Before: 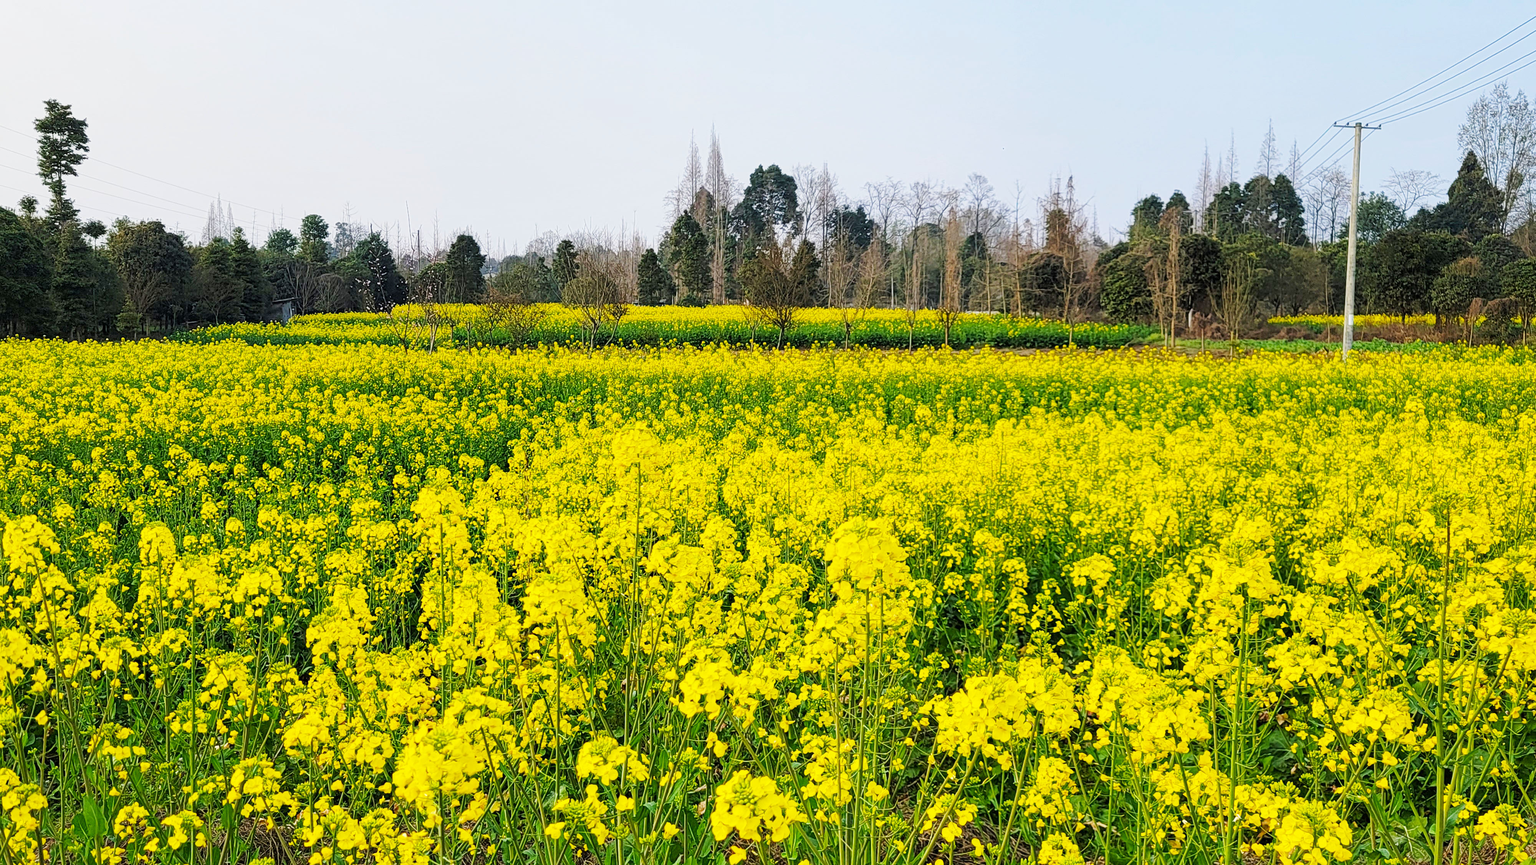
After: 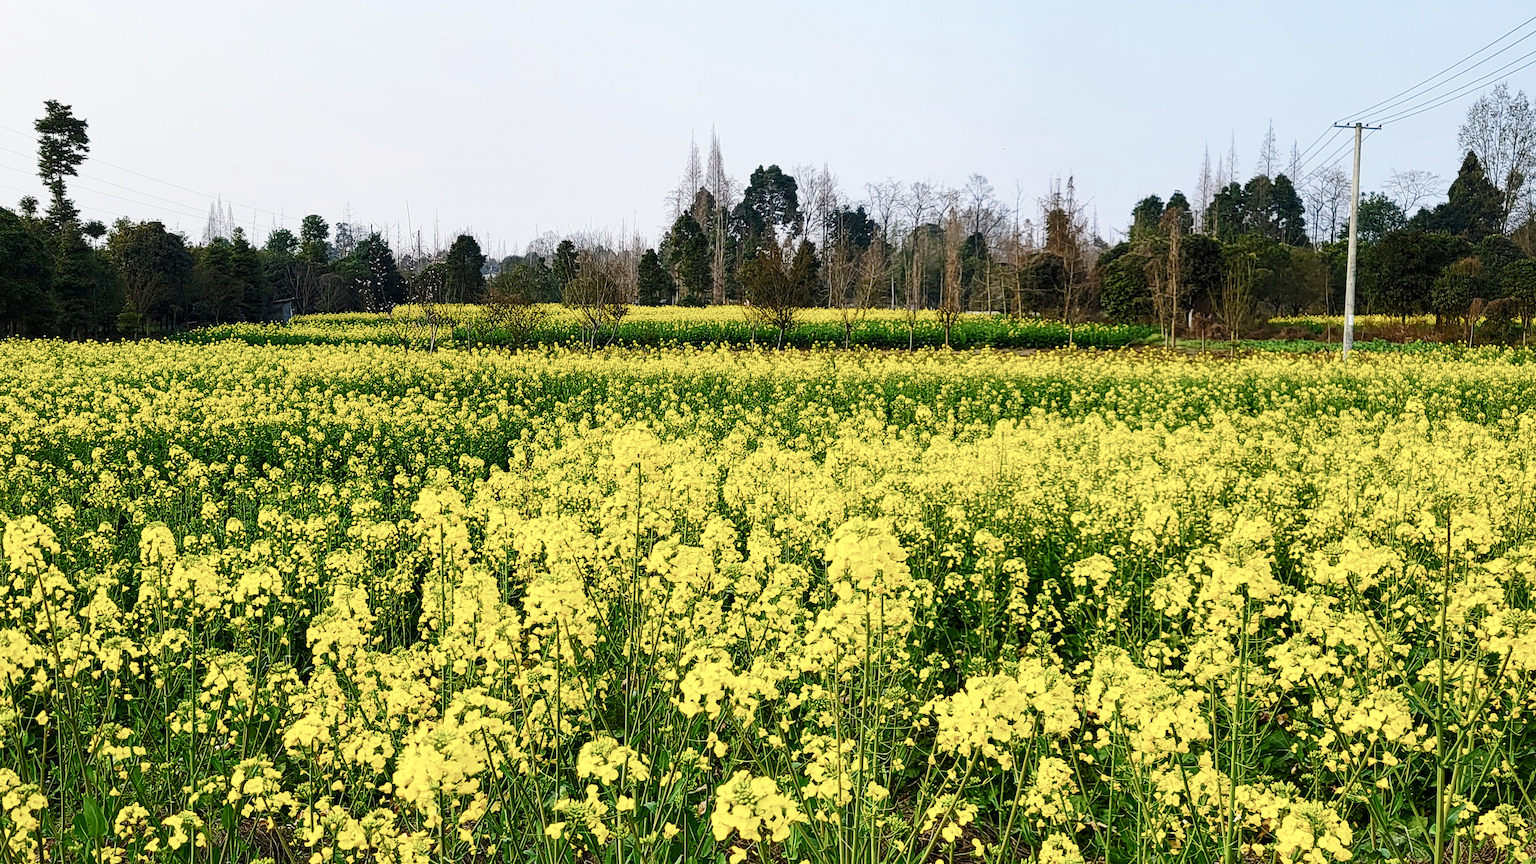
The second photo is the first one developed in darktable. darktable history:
color balance rgb: perceptual saturation grading › global saturation 20%, perceptual saturation grading › highlights -49.915%, perceptual saturation grading › shadows 26.088%, perceptual brilliance grading › highlights 3.152%, perceptual brilliance grading › mid-tones -17.499%, perceptual brilliance grading › shadows -42.137%, global vibrance 20%
